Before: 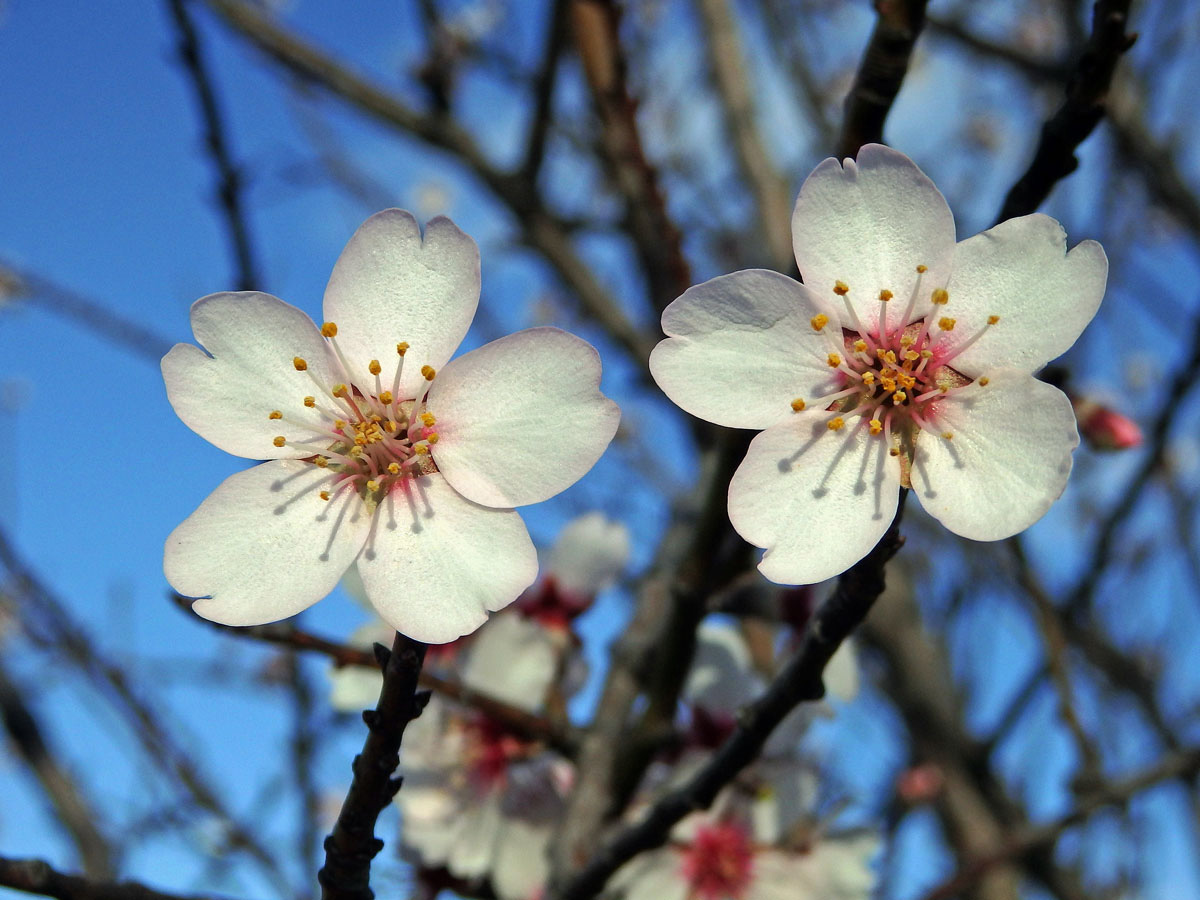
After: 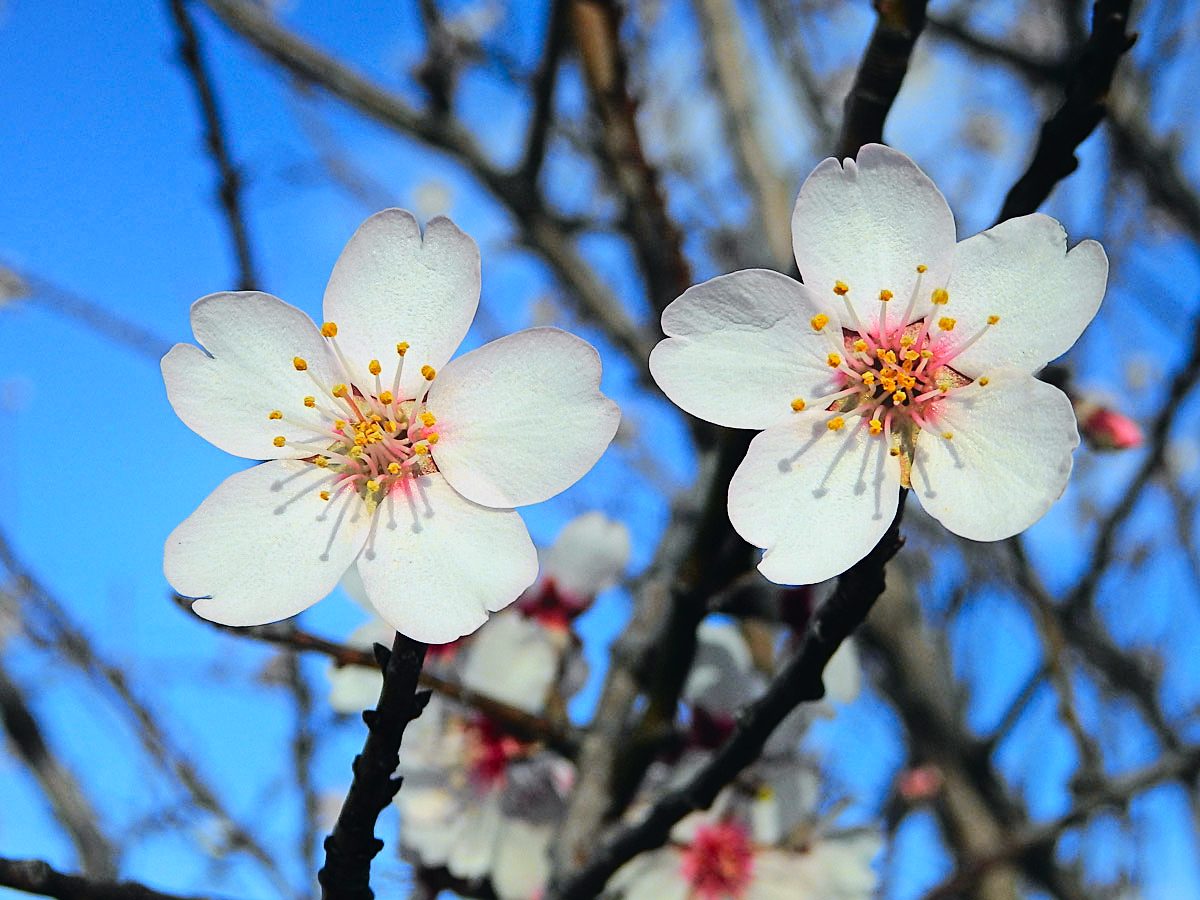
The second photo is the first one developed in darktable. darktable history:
contrast equalizer: y [[0.439, 0.44, 0.442, 0.457, 0.493, 0.498], [0.5 ×6], [0.5 ×6], [0 ×6], [0 ×6]]
tone curve: curves: ch0 [(0, 0) (0.11, 0.061) (0.256, 0.259) (0.398, 0.494) (0.498, 0.611) (0.65, 0.757) (0.835, 0.883) (1, 0.961)]; ch1 [(0, 0) (0.346, 0.307) (0.408, 0.369) (0.453, 0.457) (0.482, 0.479) (0.502, 0.498) (0.521, 0.51) (0.553, 0.554) (0.618, 0.65) (0.693, 0.727) (1, 1)]; ch2 [(0, 0) (0.366, 0.337) (0.434, 0.46) (0.485, 0.494) (0.5, 0.494) (0.511, 0.508) (0.537, 0.55) (0.579, 0.599) (0.621, 0.693) (1, 1)], color space Lab, independent channels, preserve colors none
sharpen: on, module defaults
color calibration: illuminant as shot in camera, x 0.358, y 0.373, temperature 4628.91 K
